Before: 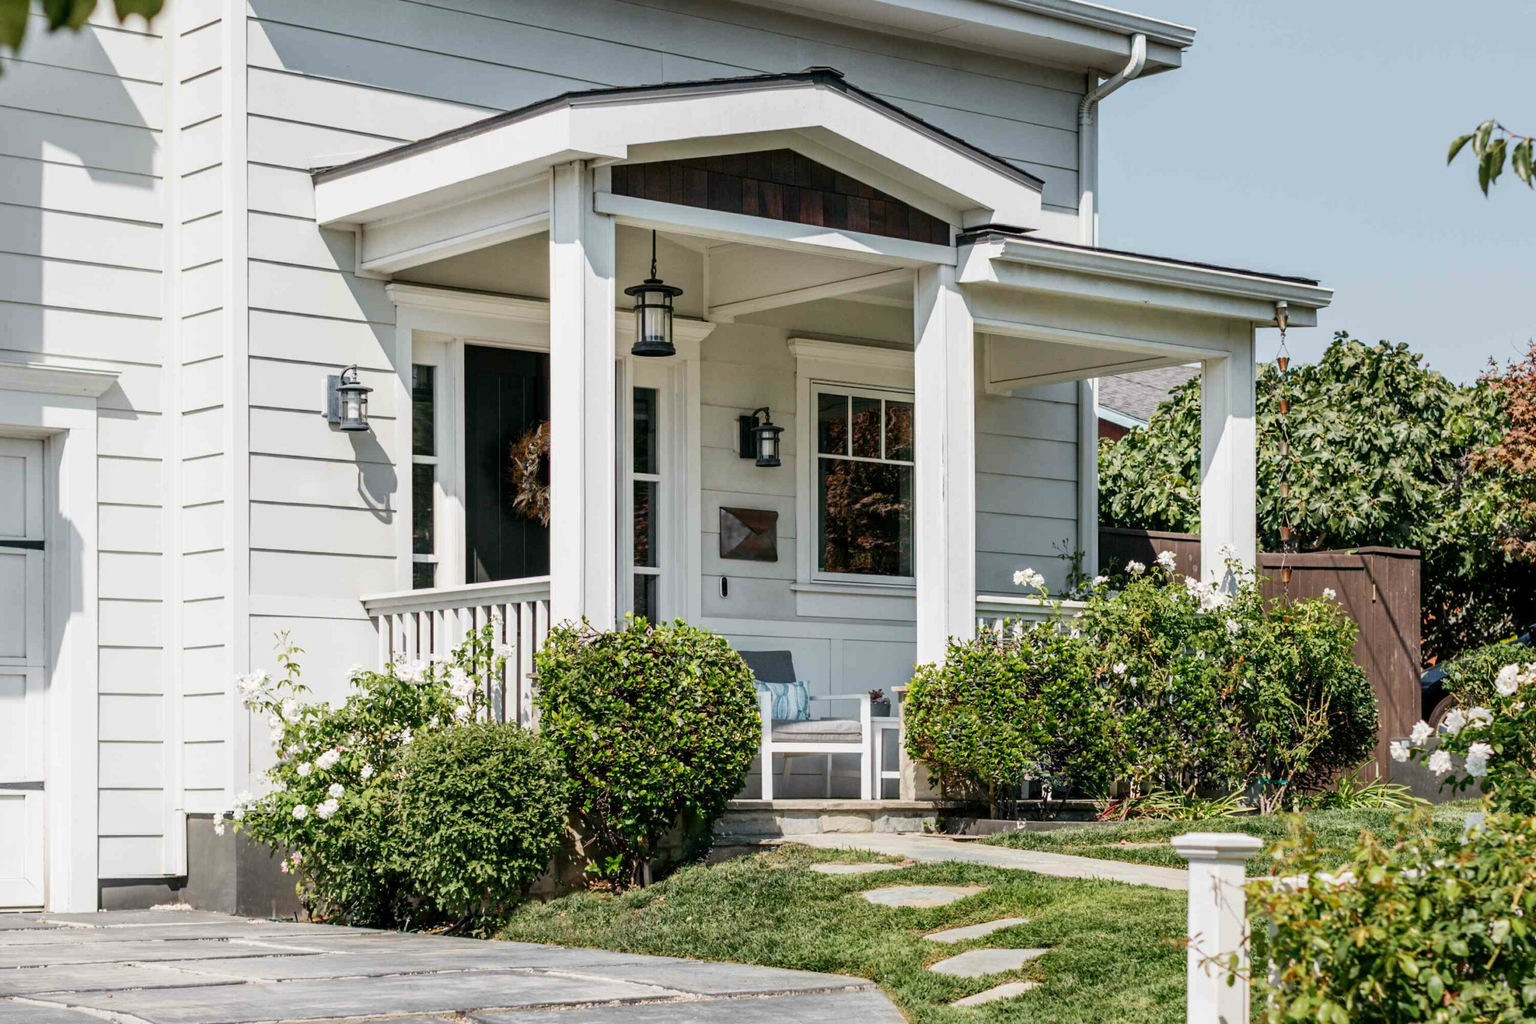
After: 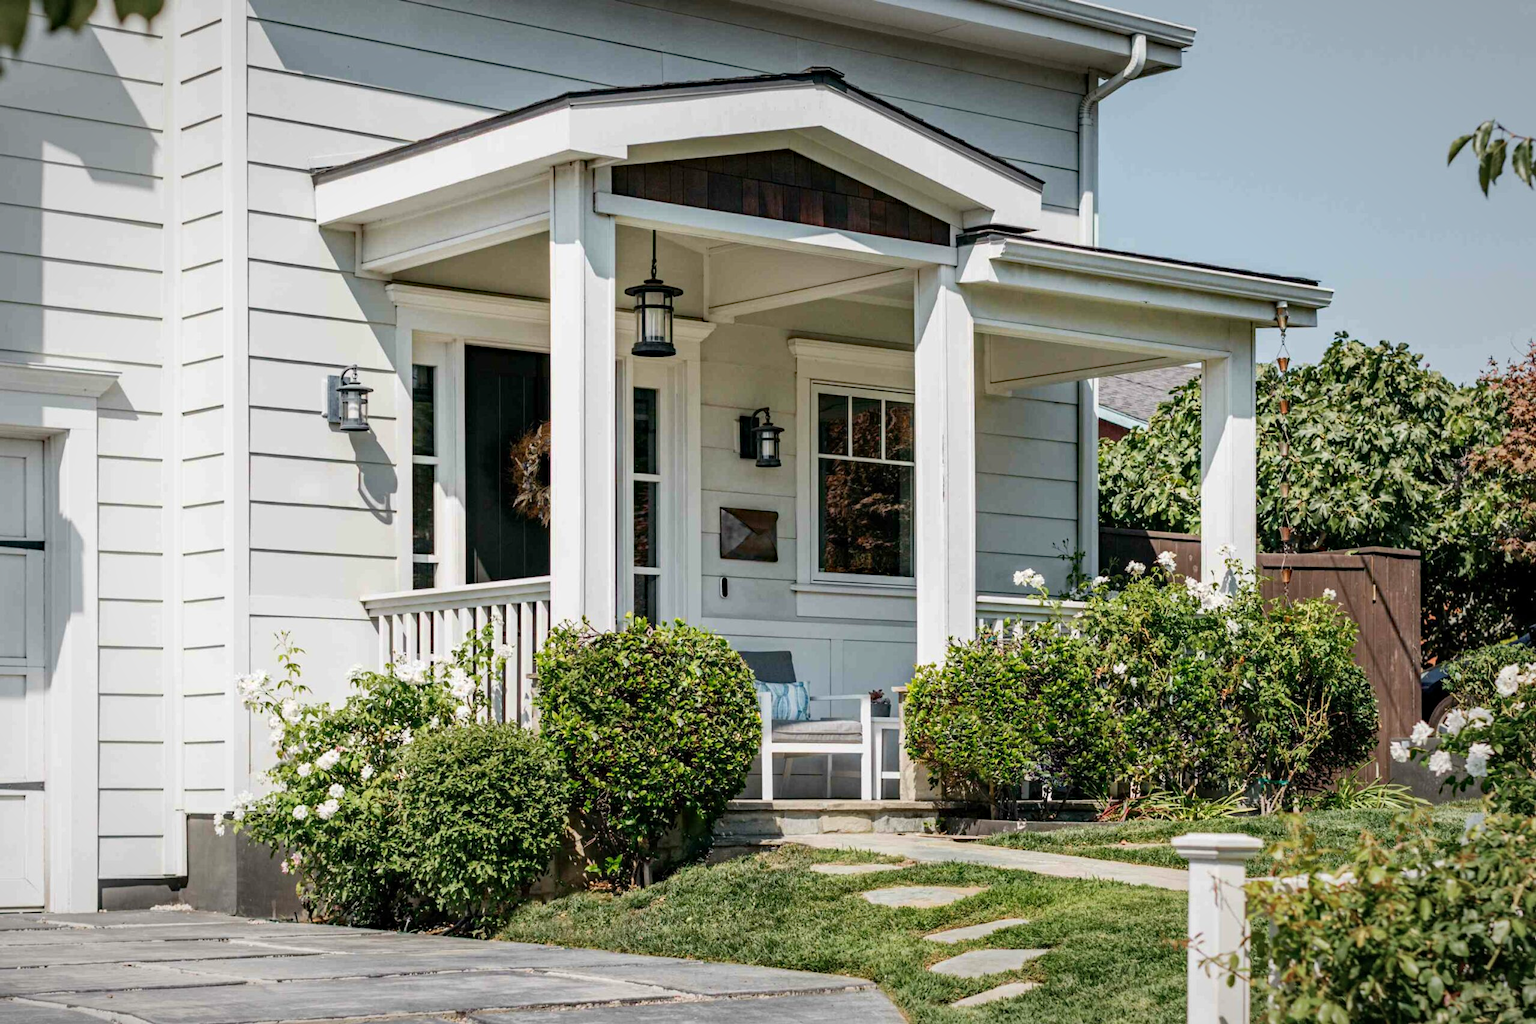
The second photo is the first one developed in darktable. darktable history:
haze removal: compatibility mode true, adaptive false
vignetting: fall-off radius 100%, width/height ratio 1.337
